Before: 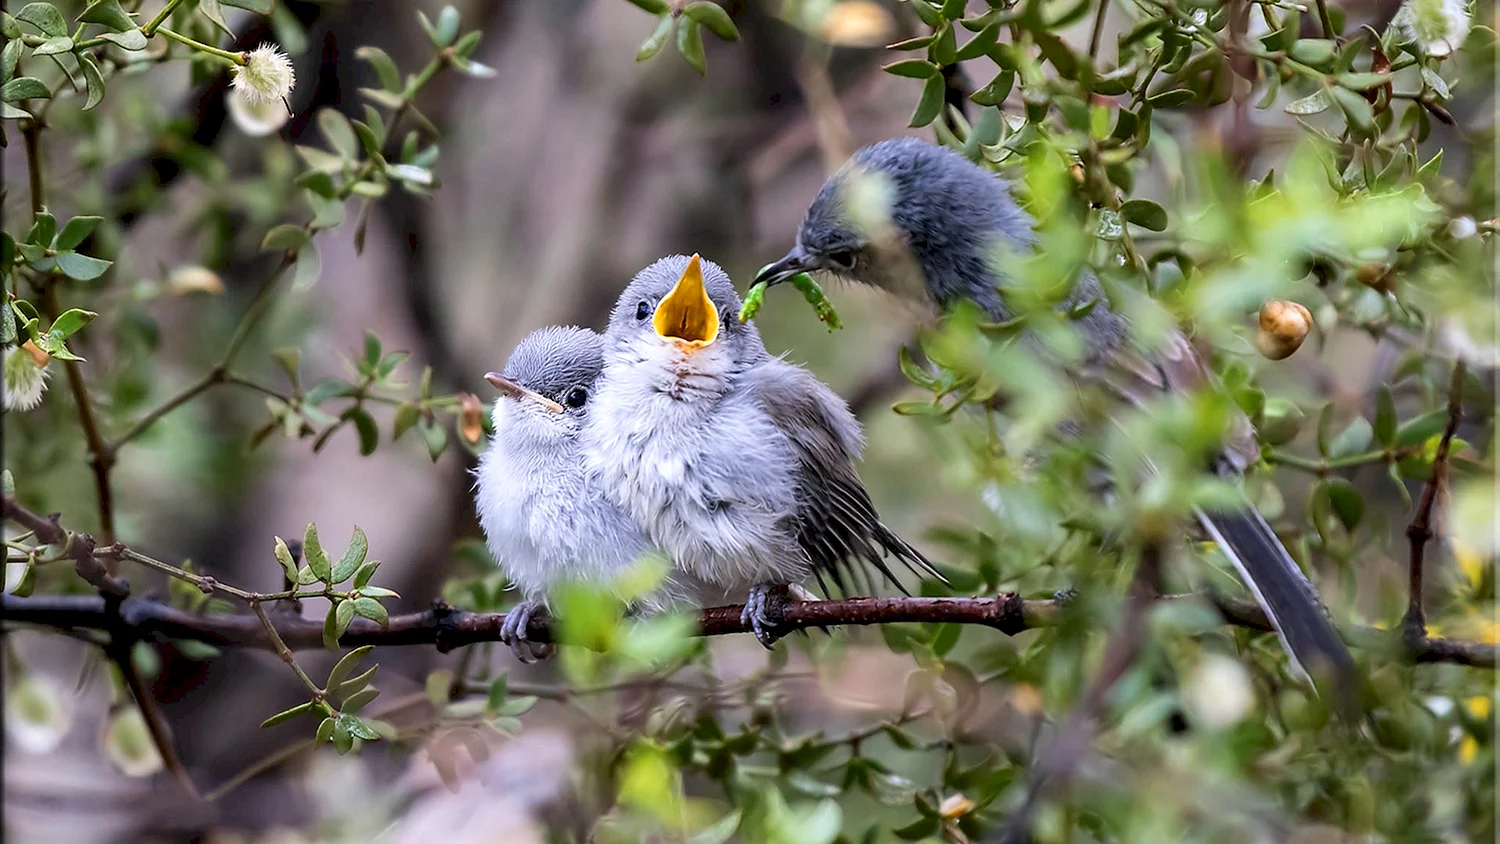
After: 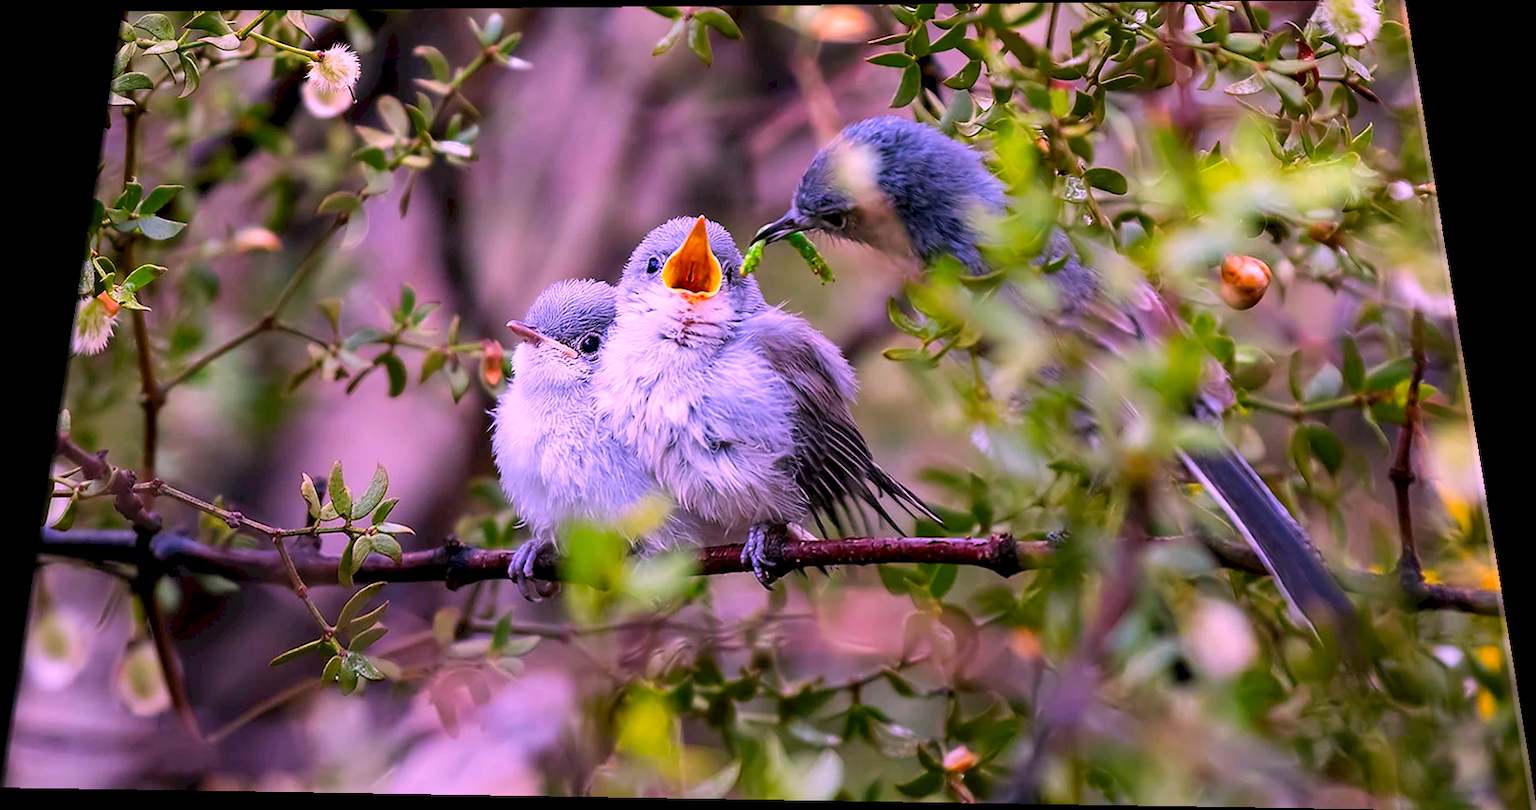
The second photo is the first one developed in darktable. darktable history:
rotate and perspective: rotation 0.128°, lens shift (vertical) -0.181, lens shift (horizontal) -0.044, shear 0.001, automatic cropping off
color correction: highlights a* 19.5, highlights b* -11.53, saturation 1.69
graduated density: rotation -180°, offset 24.95
